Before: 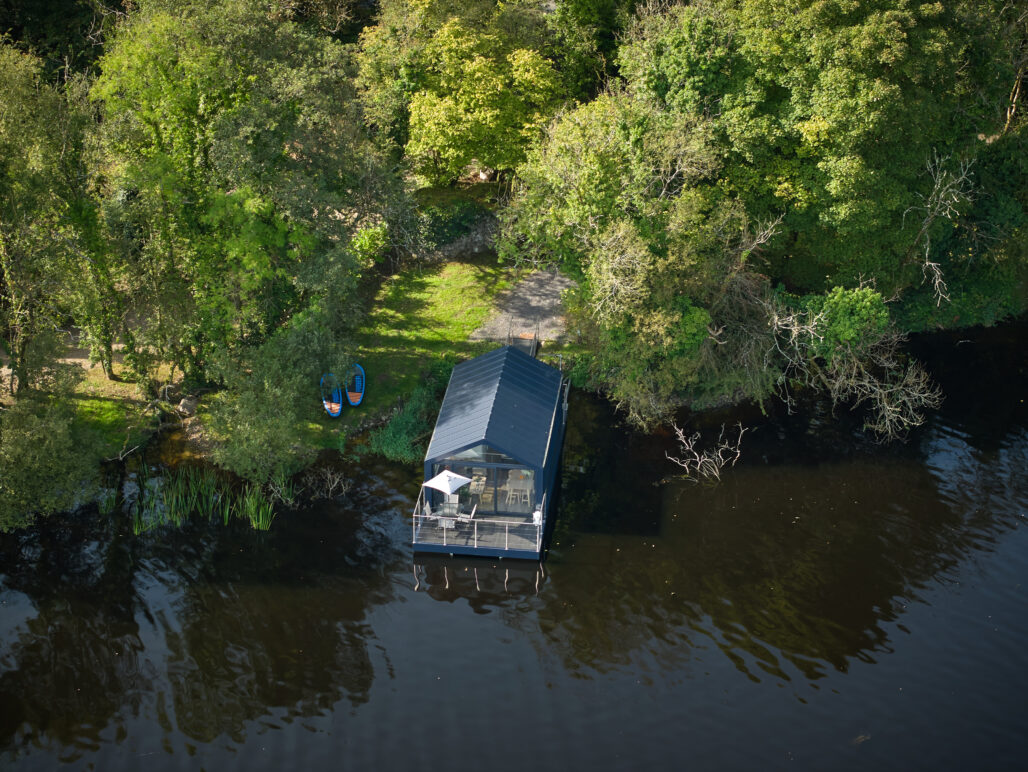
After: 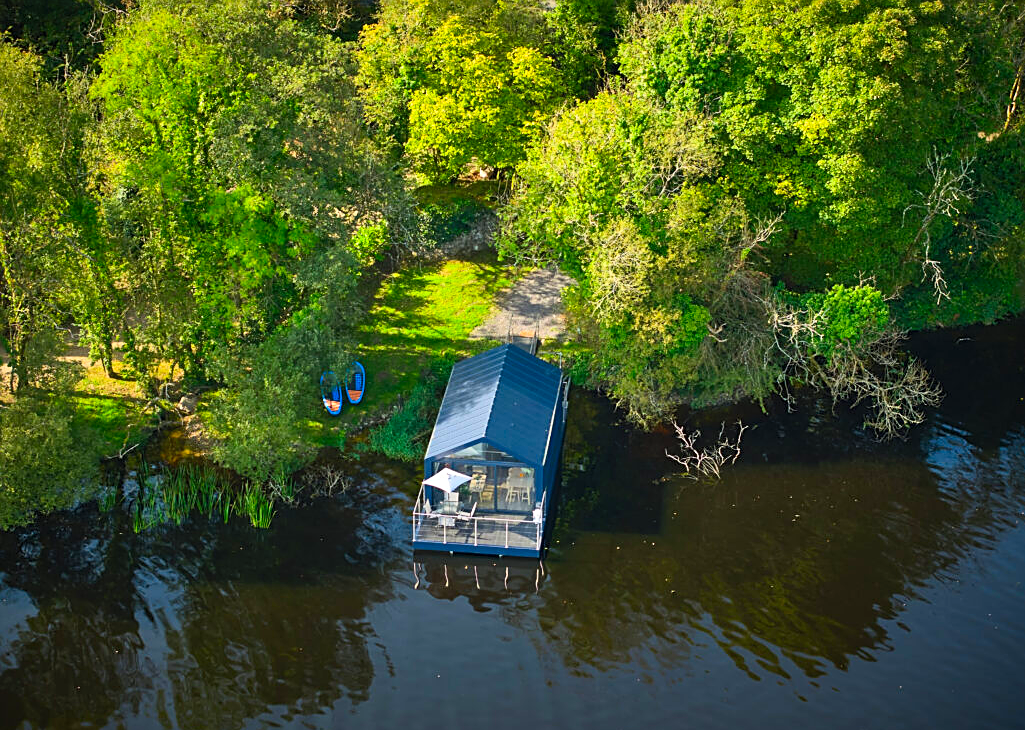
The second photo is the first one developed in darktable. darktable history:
sharpen: on, module defaults
contrast brightness saturation: contrast 0.203, brightness 0.191, saturation 0.8
crop: top 0.339%, right 0.258%, bottom 5.015%
